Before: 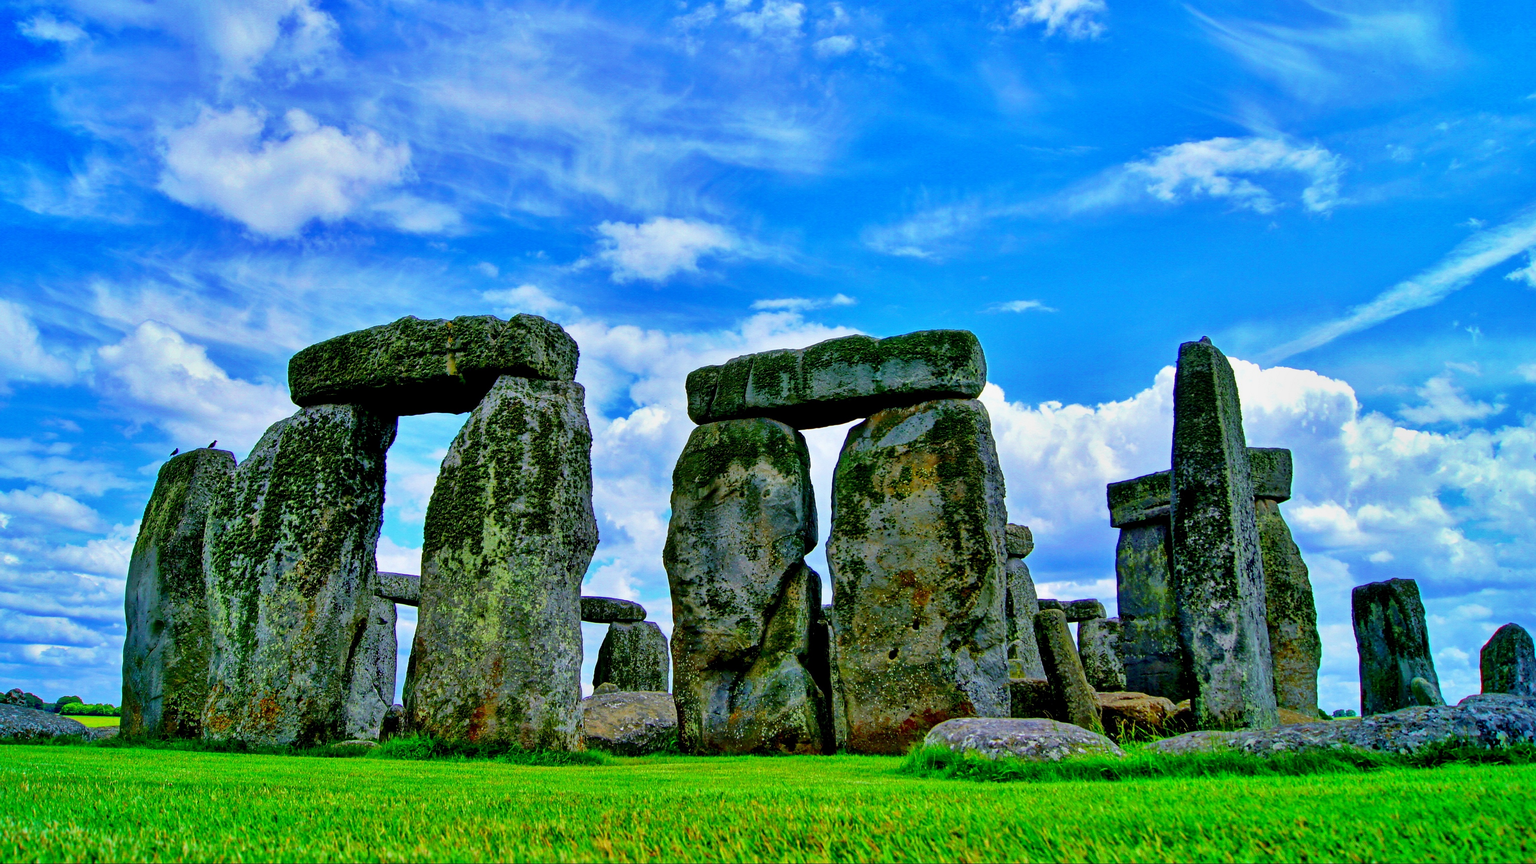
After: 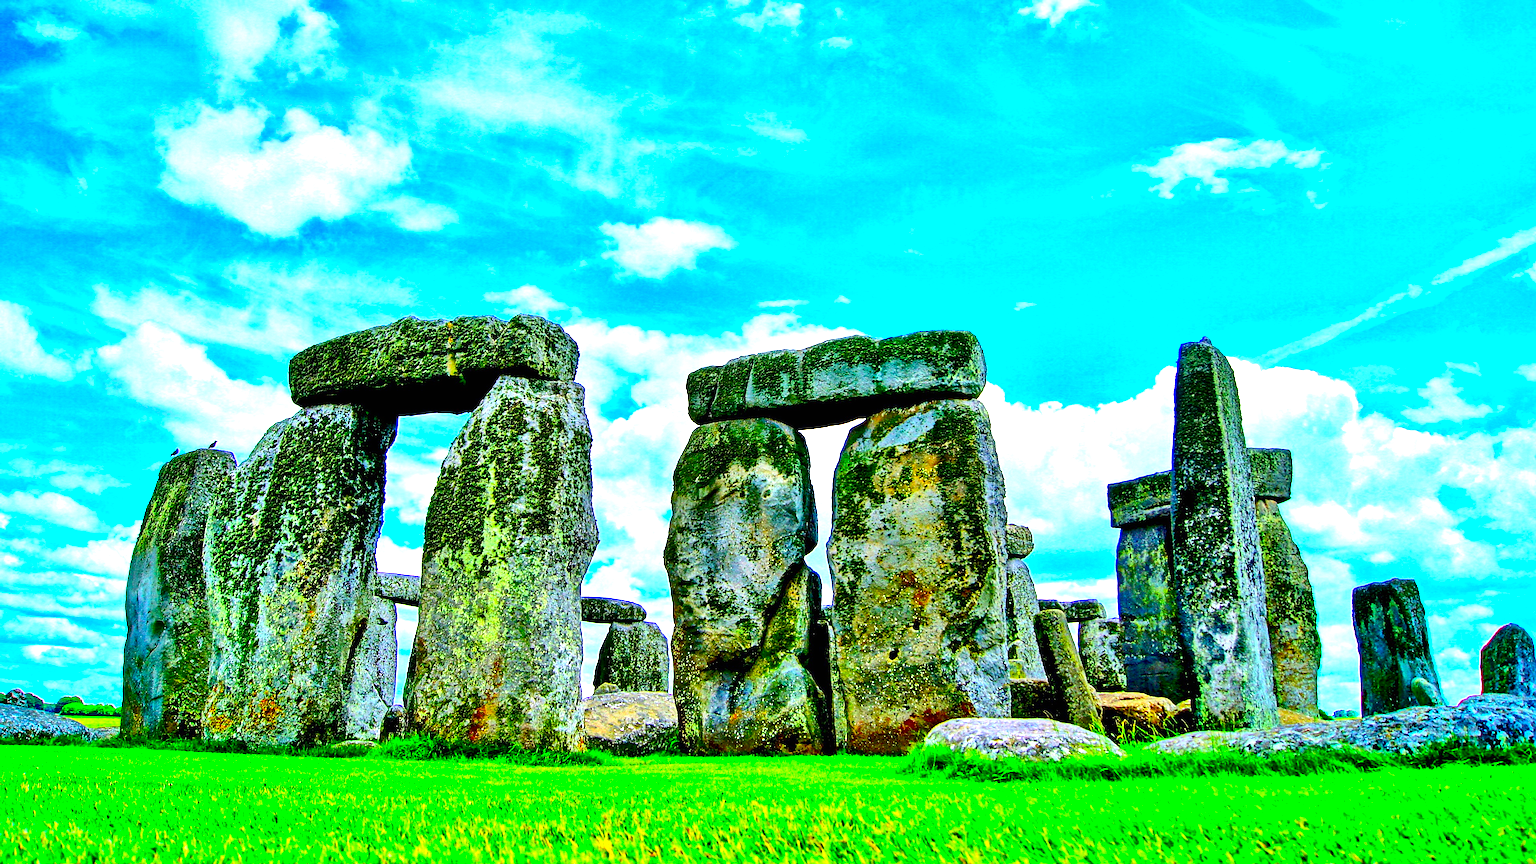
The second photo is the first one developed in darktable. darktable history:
sharpen: on, module defaults
contrast brightness saturation: contrast 0.166, saturation 0.319
exposure: black level correction 0, exposure 1.475 EV, compensate highlight preservation false
